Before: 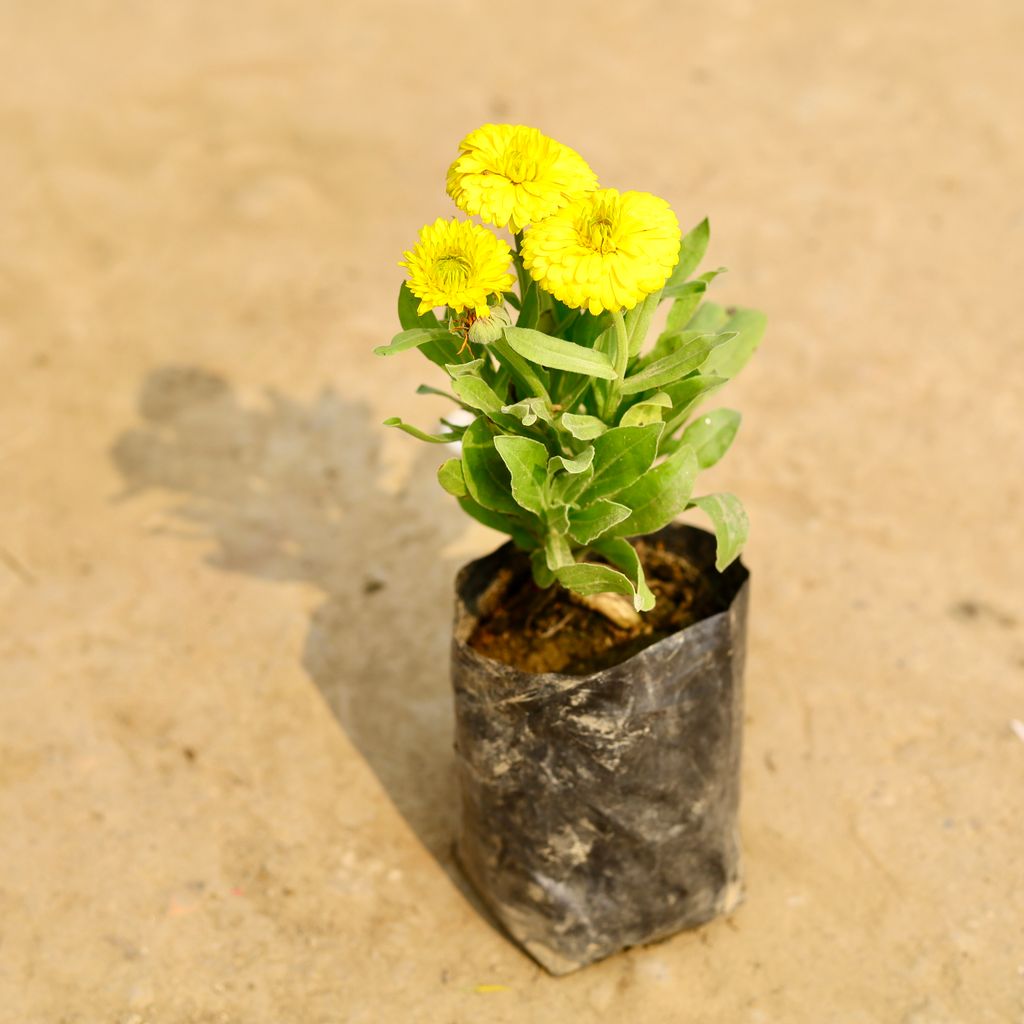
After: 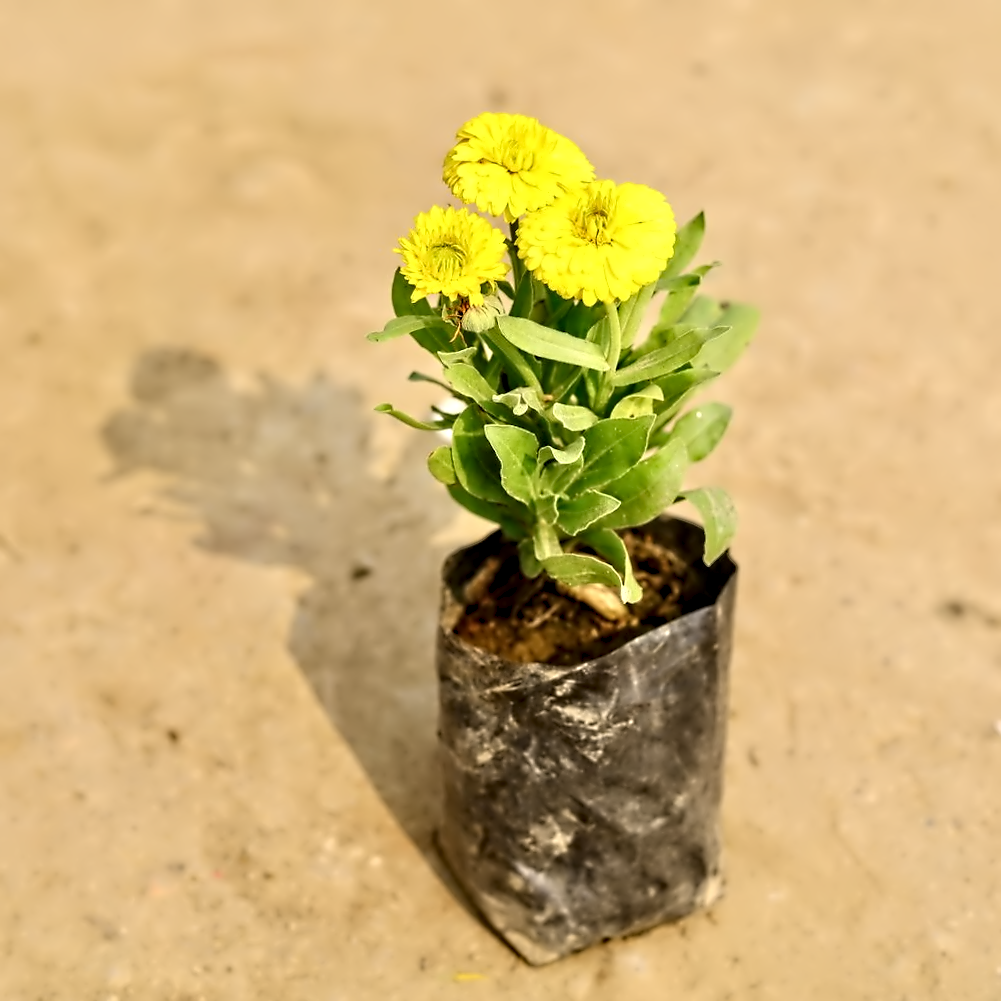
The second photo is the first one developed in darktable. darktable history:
levels: mode automatic, levels [0, 0.48, 0.961]
contrast equalizer: octaves 7, y [[0.5, 0.542, 0.583, 0.625, 0.667, 0.708], [0.5 ×6], [0.5 ×6], [0, 0.033, 0.067, 0.1, 0.133, 0.167], [0, 0.05, 0.1, 0.15, 0.2, 0.25]]
crop and rotate: angle -1.31°
tone equalizer: on, module defaults
